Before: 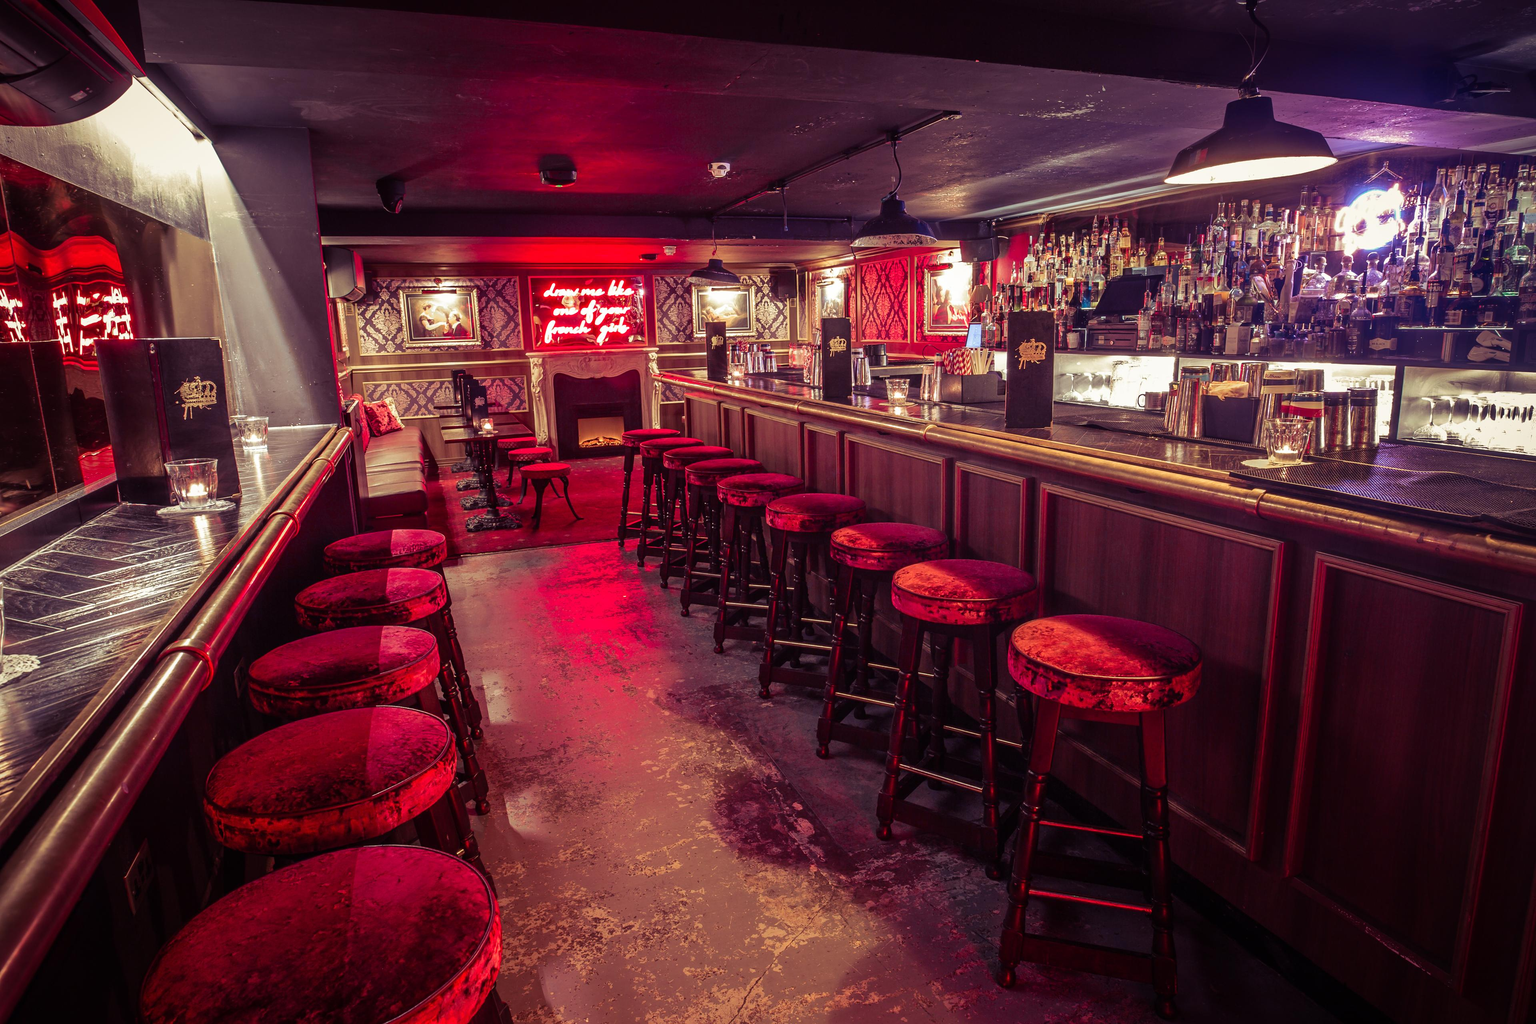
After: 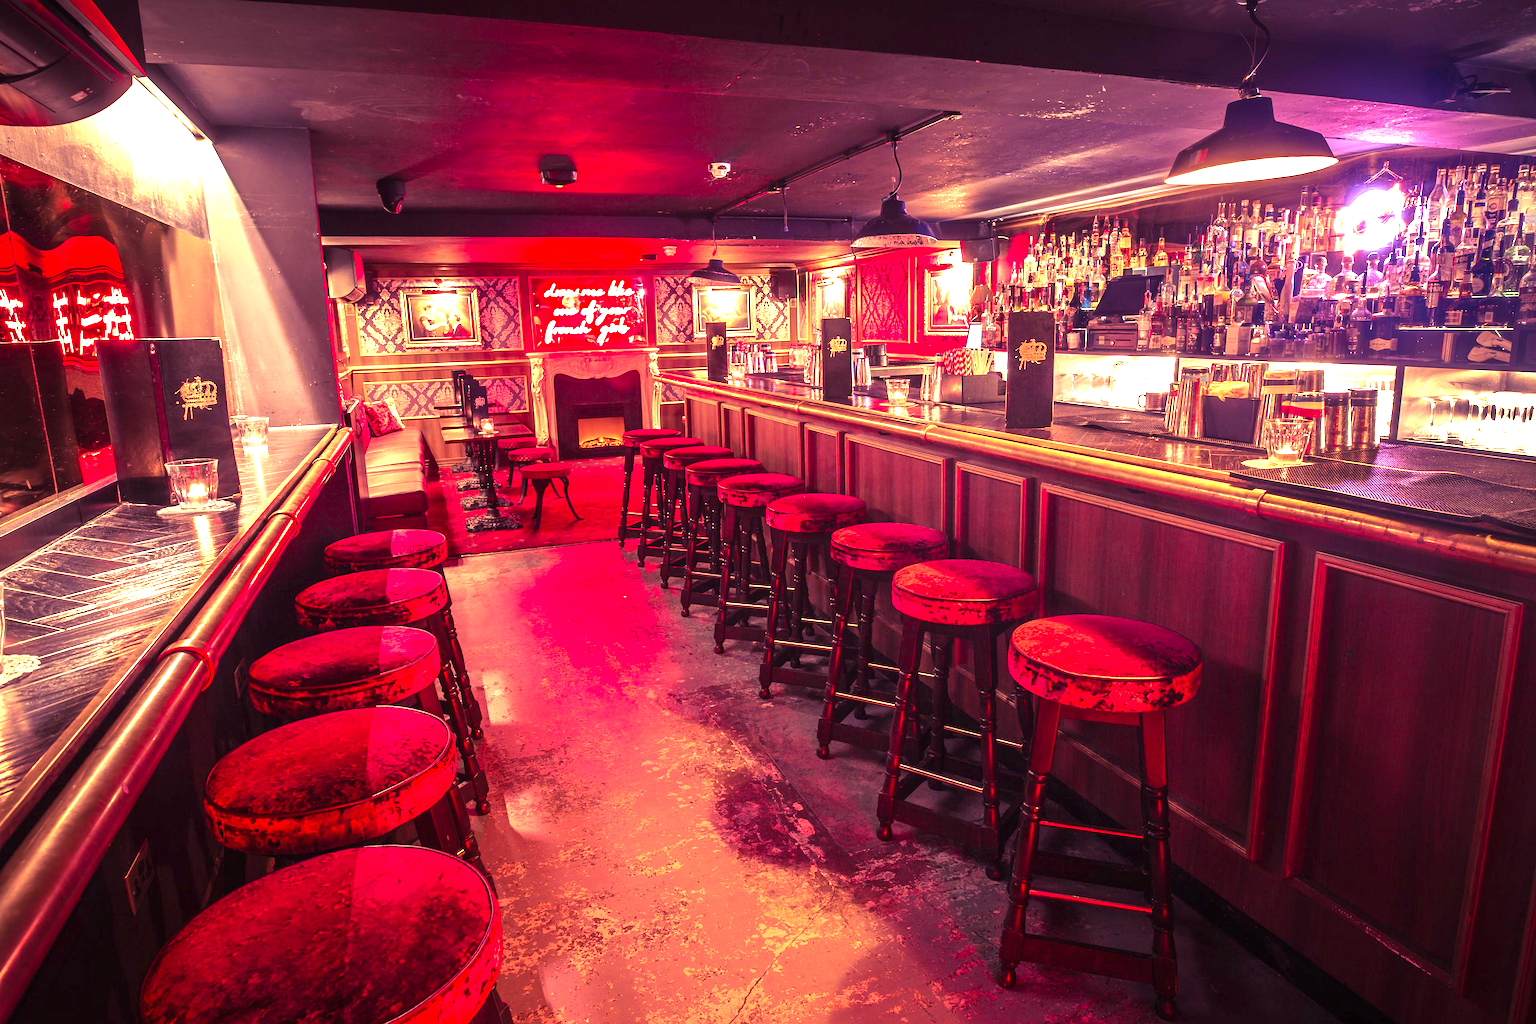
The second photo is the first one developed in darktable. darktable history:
color correction: highlights a* 22.25, highlights b* 21.87
exposure: black level correction 0, exposure 1.468 EV, compensate exposure bias true, compensate highlight preservation false
